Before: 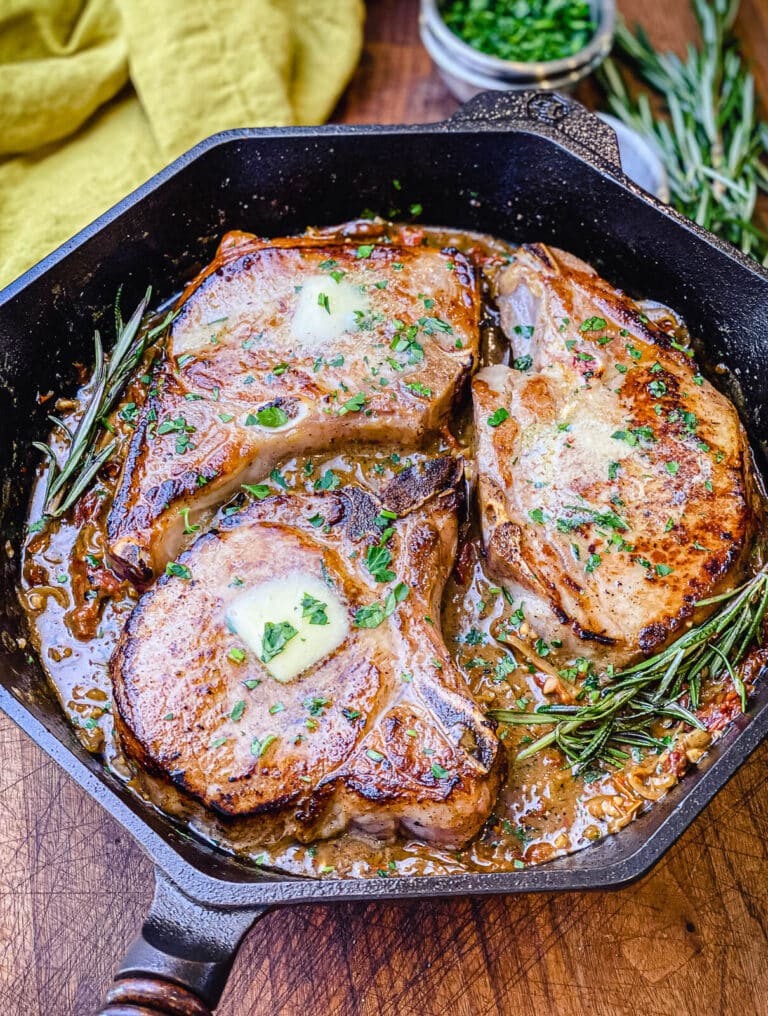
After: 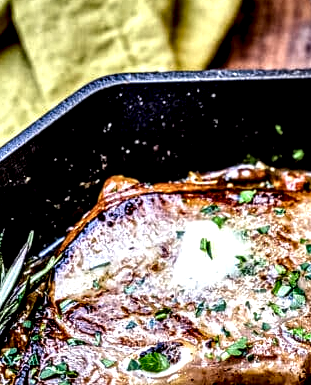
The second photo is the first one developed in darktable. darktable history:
crop: left 15.452%, top 5.459%, right 43.956%, bottom 56.62%
shadows and highlights: shadows 80.73, white point adjustment -9.07, highlights -61.46, soften with gaussian
white balance: emerald 1
tone equalizer: -8 EV -0.002 EV, -7 EV 0.005 EV, -6 EV -0.009 EV, -5 EV 0.011 EV, -4 EV -0.012 EV, -3 EV 0.007 EV, -2 EV -0.062 EV, -1 EV -0.293 EV, +0 EV -0.582 EV, smoothing diameter 2%, edges refinement/feathering 20, mask exposure compensation -1.57 EV, filter diffusion 5
local contrast: highlights 115%, shadows 42%, detail 293%
